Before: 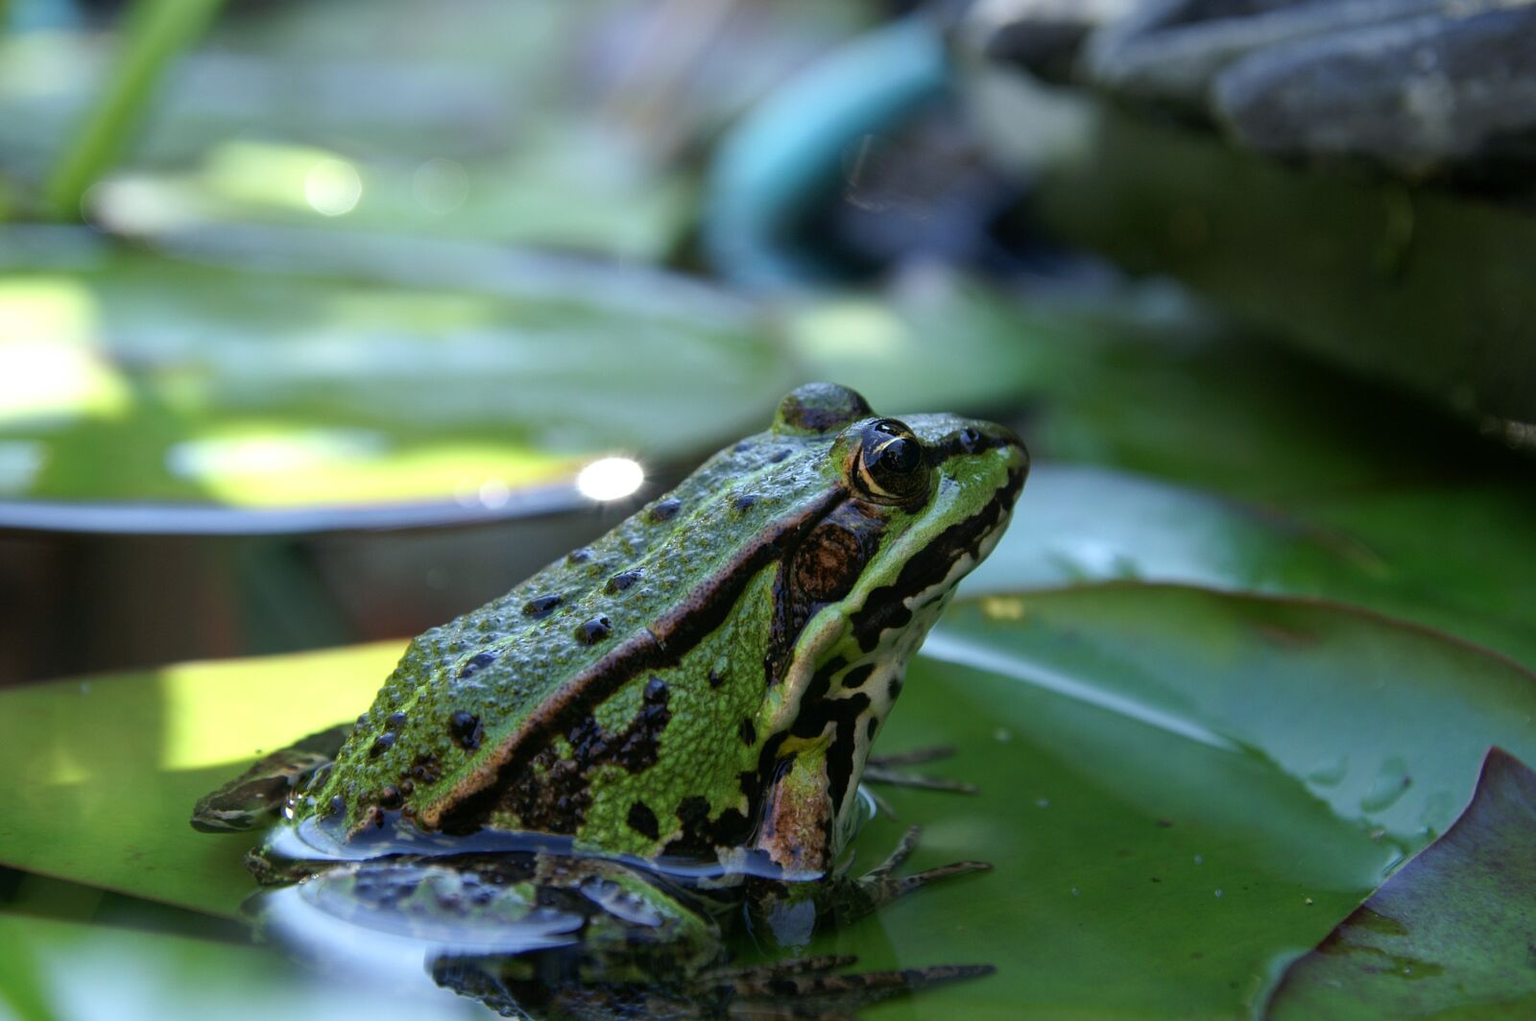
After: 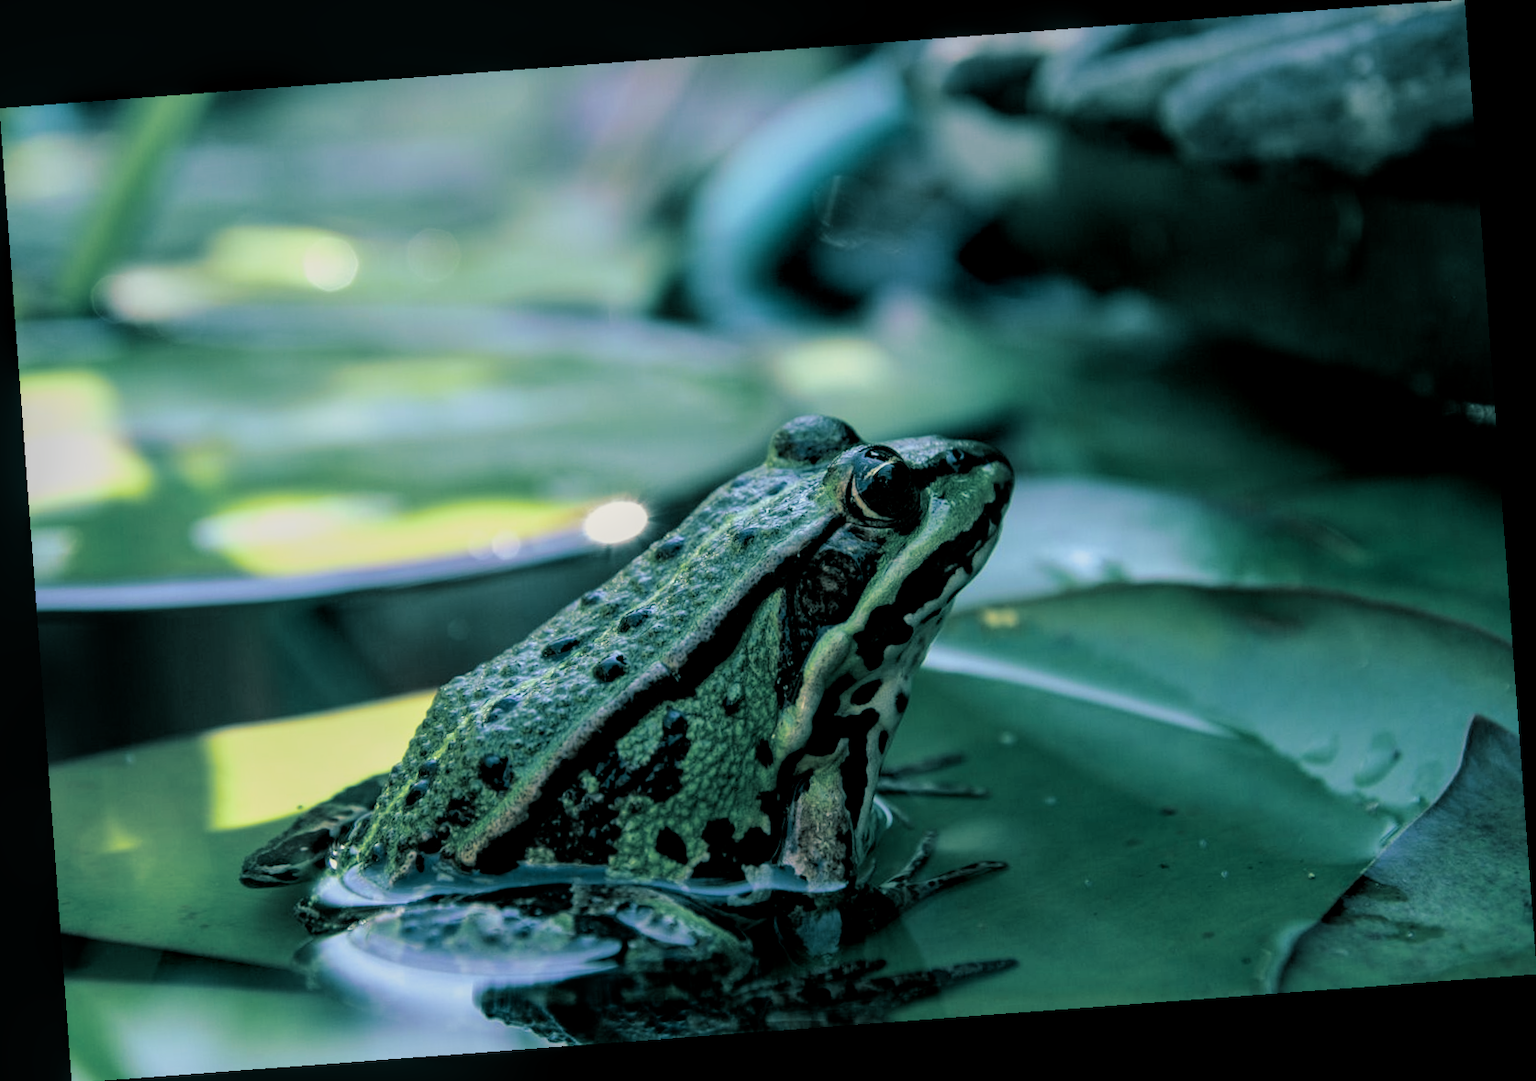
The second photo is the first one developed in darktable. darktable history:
color correction: highlights a* -0.137, highlights b* 0.137
split-toning: shadows › hue 186.43°, highlights › hue 49.29°, compress 30.29%
shadows and highlights: shadows 0, highlights 40
local contrast: on, module defaults
rotate and perspective: rotation -4.25°, automatic cropping off
exposure: compensate highlight preservation false
filmic rgb: black relative exposure -7.92 EV, white relative exposure 4.13 EV, threshold 3 EV, hardness 4.02, latitude 51.22%, contrast 1.013, shadows ↔ highlights balance 5.35%, color science v5 (2021), contrast in shadows safe, contrast in highlights safe, enable highlight reconstruction true
